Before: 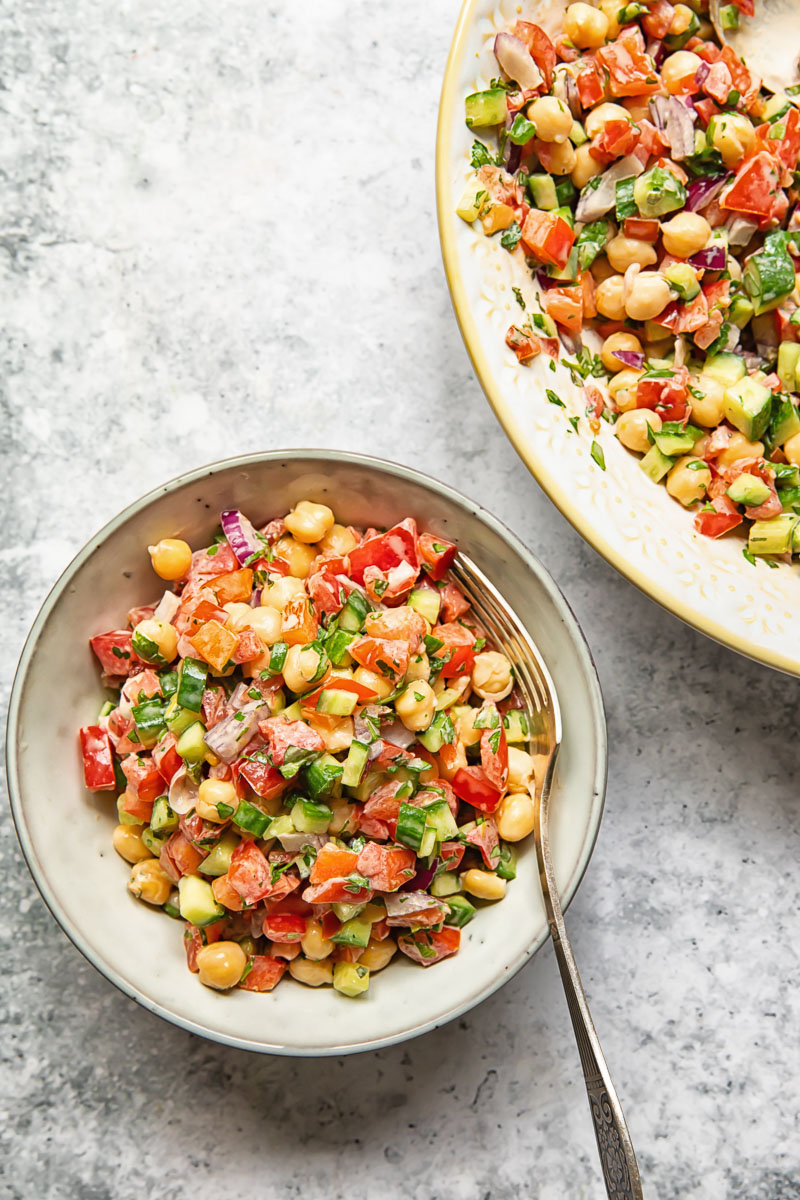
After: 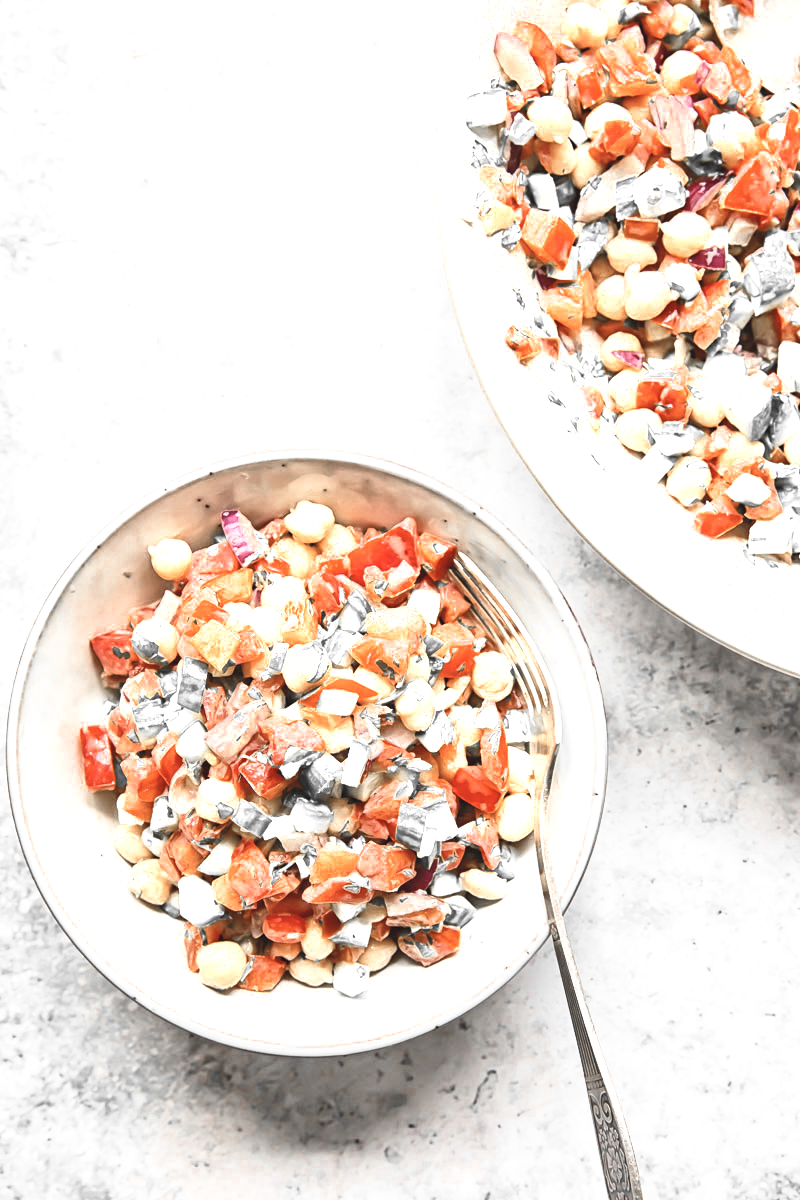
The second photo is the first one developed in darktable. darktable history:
contrast brightness saturation: contrast 0.424, brightness 0.562, saturation -0.197
exposure: black level correction 0, exposure 0.499 EV, compensate highlight preservation false
color zones: curves: ch0 [(0, 0.497) (0.096, 0.361) (0.221, 0.538) (0.429, 0.5) (0.571, 0.5) (0.714, 0.5) (0.857, 0.5) (1, 0.497)]; ch1 [(0, 0.5) (0.143, 0.5) (0.257, -0.002) (0.429, 0.04) (0.571, -0.001) (0.714, -0.015) (0.857, 0.024) (1, 0.5)]
